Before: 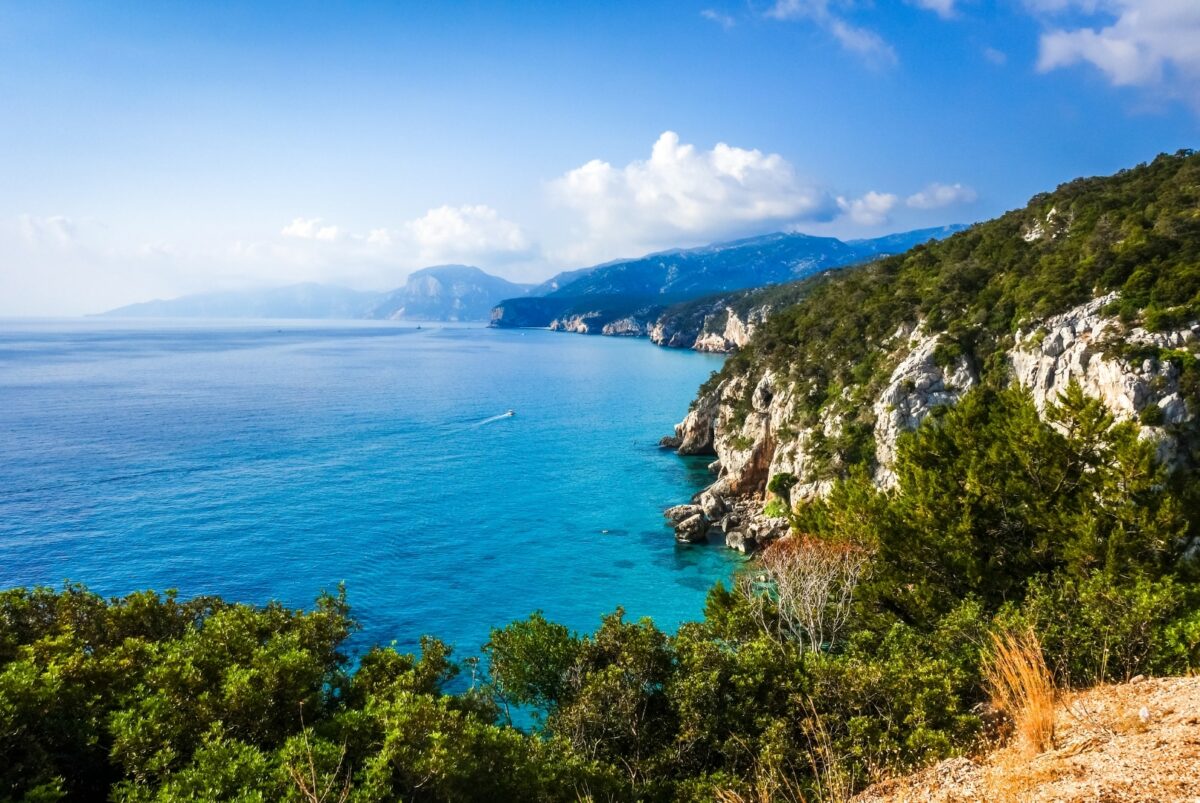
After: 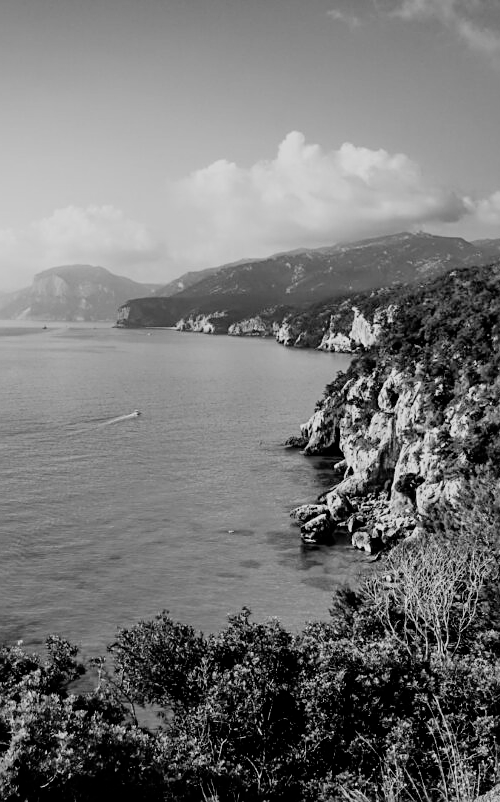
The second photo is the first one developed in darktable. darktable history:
sharpen: on, module defaults
filmic rgb: black relative exposure -4.58 EV, white relative exposure 4.8 EV, threshold 3 EV, hardness 2.36, latitude 36.07%, contrast 1.048, highlights saturation mix 1.32%, shadows ↔ highlights balance 1.25%, color science v4 (2020), enable highlight reconstruction true
crop: left 31.229%, right 27.105%
monochrome: on, module defaults
